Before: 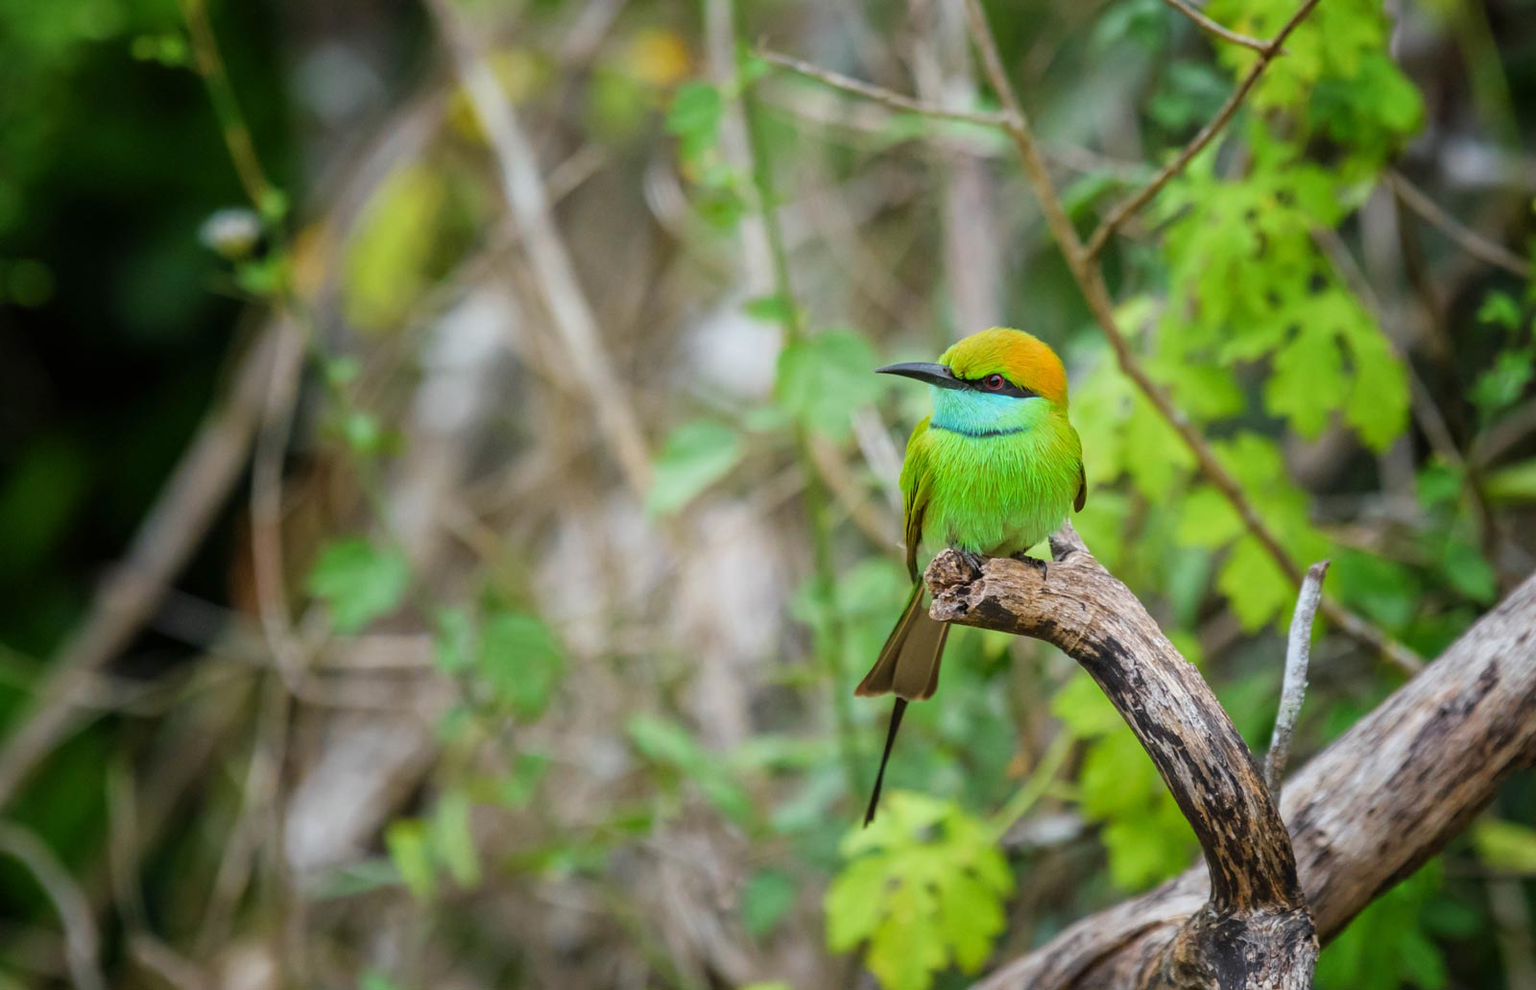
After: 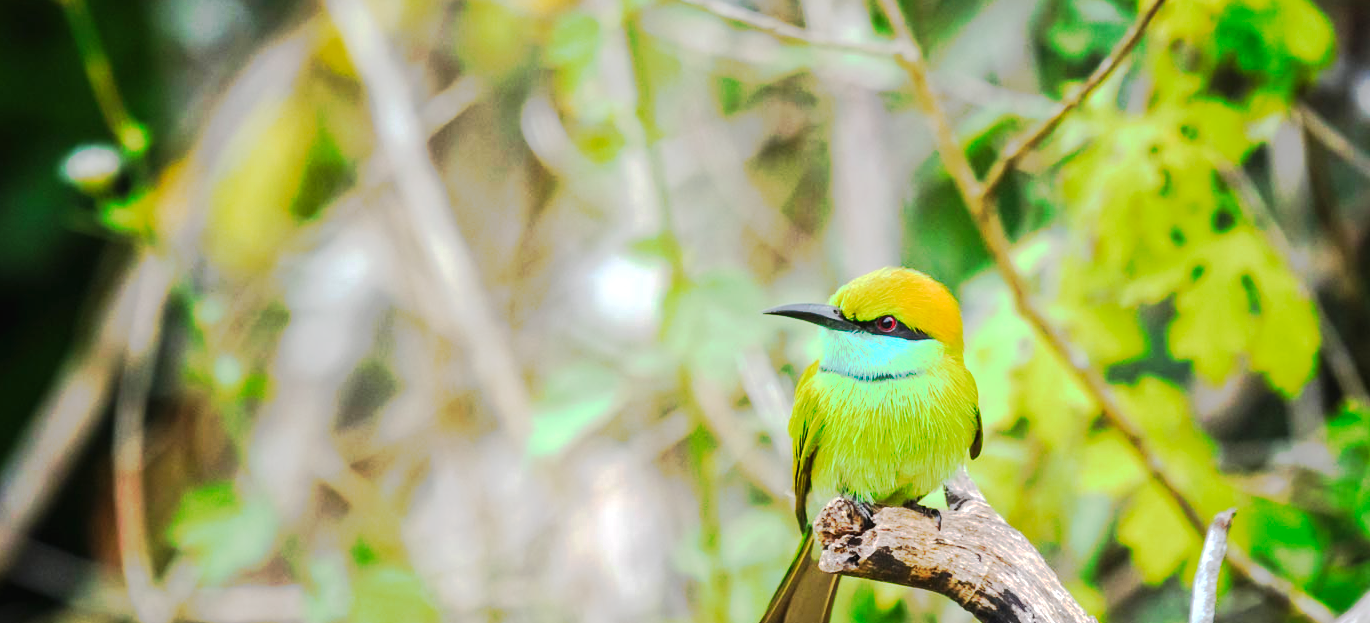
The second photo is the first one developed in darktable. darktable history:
crop and rotate: left 9.345%, top 7.22%, right 4.982%, bottom 32.331%
exposure: black level correction 0, exposure 0.6 EV, compensate highlight preservation false
tone curve: curves: ch0 [(0, 0) (0.003, 0.015) (0.011, 0.019) (0.025, 0.025) (0.044, 0.039) (0.069, 0.053) (0.1, 0.076) (0.136, 0.107) (0.177, 0.143) (0.224, 0.19) (0.277, 0.253) (0.335, 0.32) (0.399, 0.412) (0.468, 0.524) (0.543, 0.668) (0.623, 0.717) (0.709, 0.769) (0.801, 0.82) (0.898, 0.865) (1, 1)], preserve colors none
